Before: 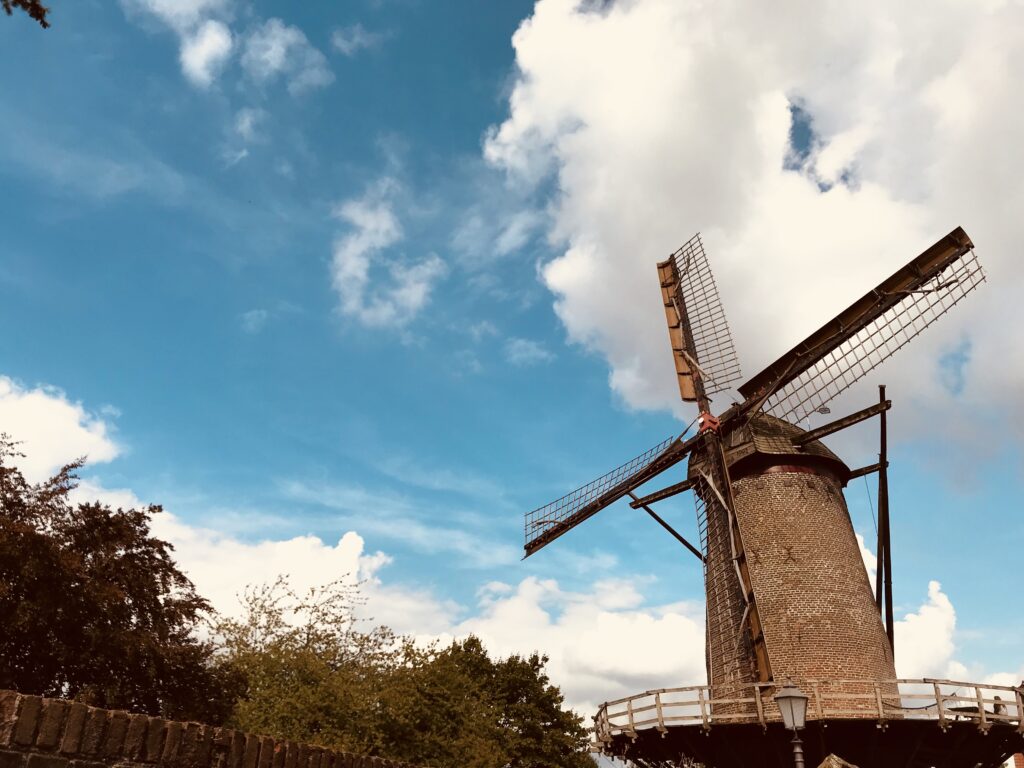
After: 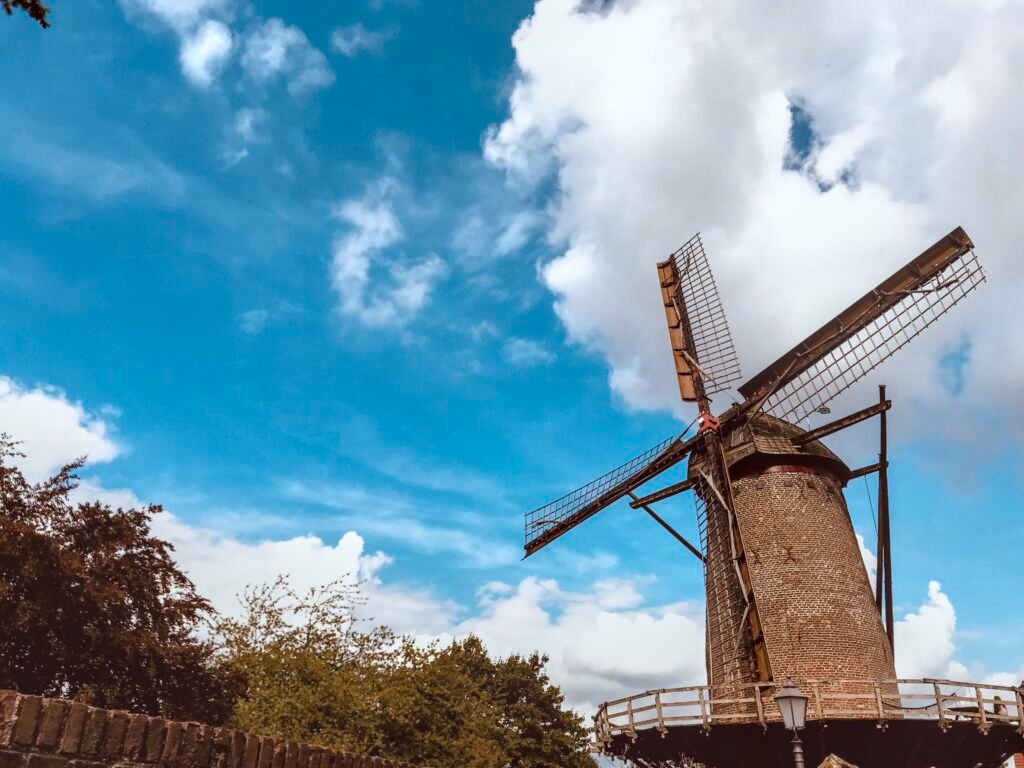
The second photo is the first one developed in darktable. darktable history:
color calibration: gray › normalize channels true, x 0.367, y 0.376, temperature 4371.08 K, gamut compression 0.011
local contrast: highlights 0%, shadows 1%, detail 133%
